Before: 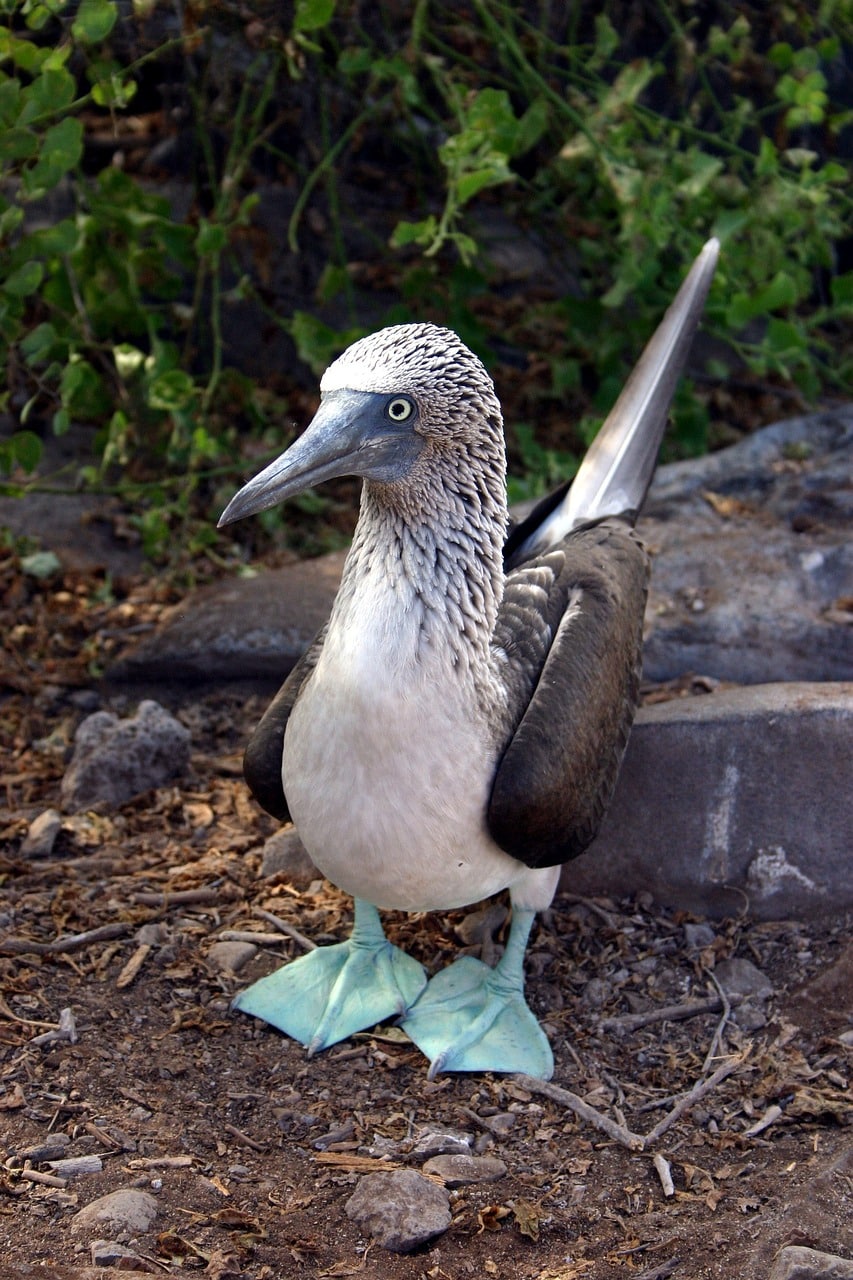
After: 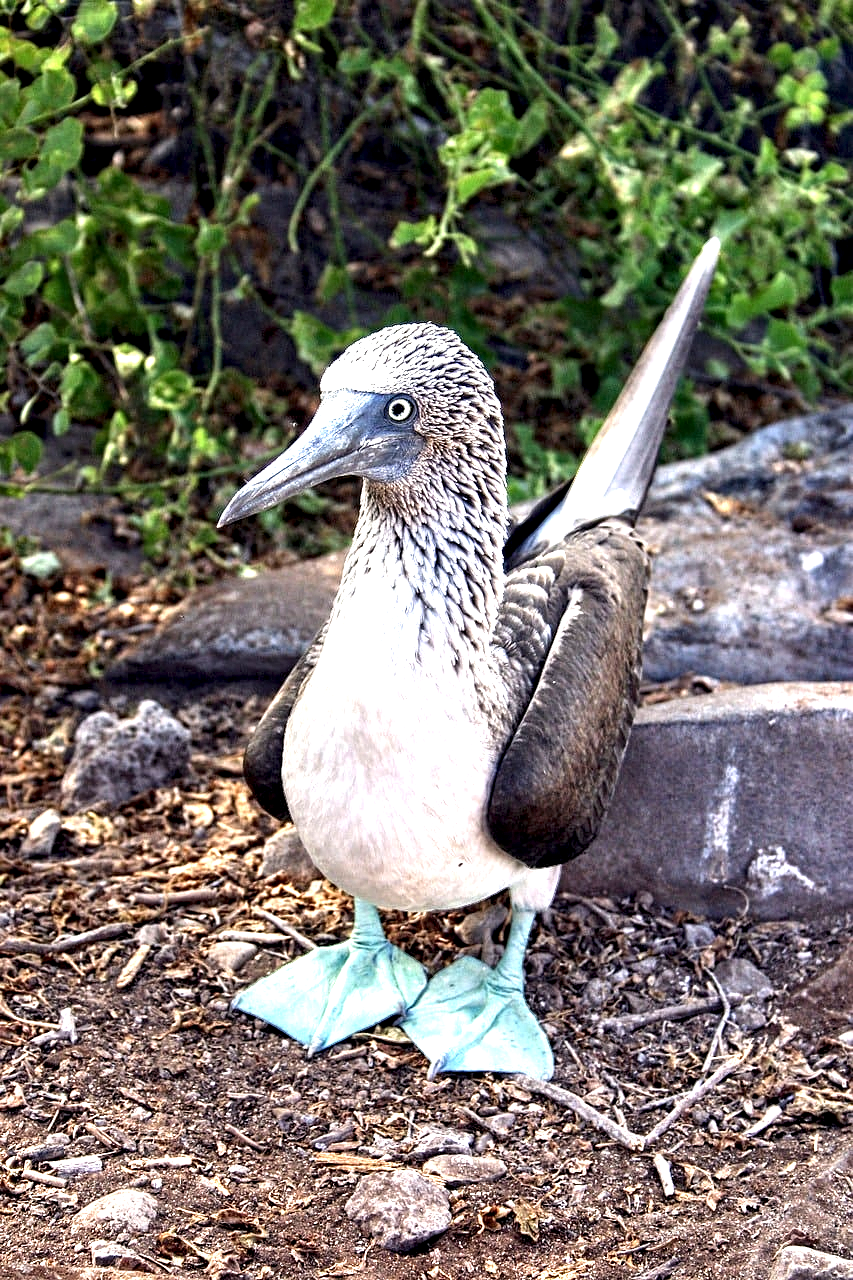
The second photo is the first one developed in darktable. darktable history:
contrast equalizer: octaves 7, y [[0.5, 0.542, 0.583, 0.625, 0.667, 0.708], [0.5 ×6], [0.5 ×6], [0 ×6], [0 ×6]]
exposure: black level correction 0, exposure 1.412 EV, compensate highlight preservation false
